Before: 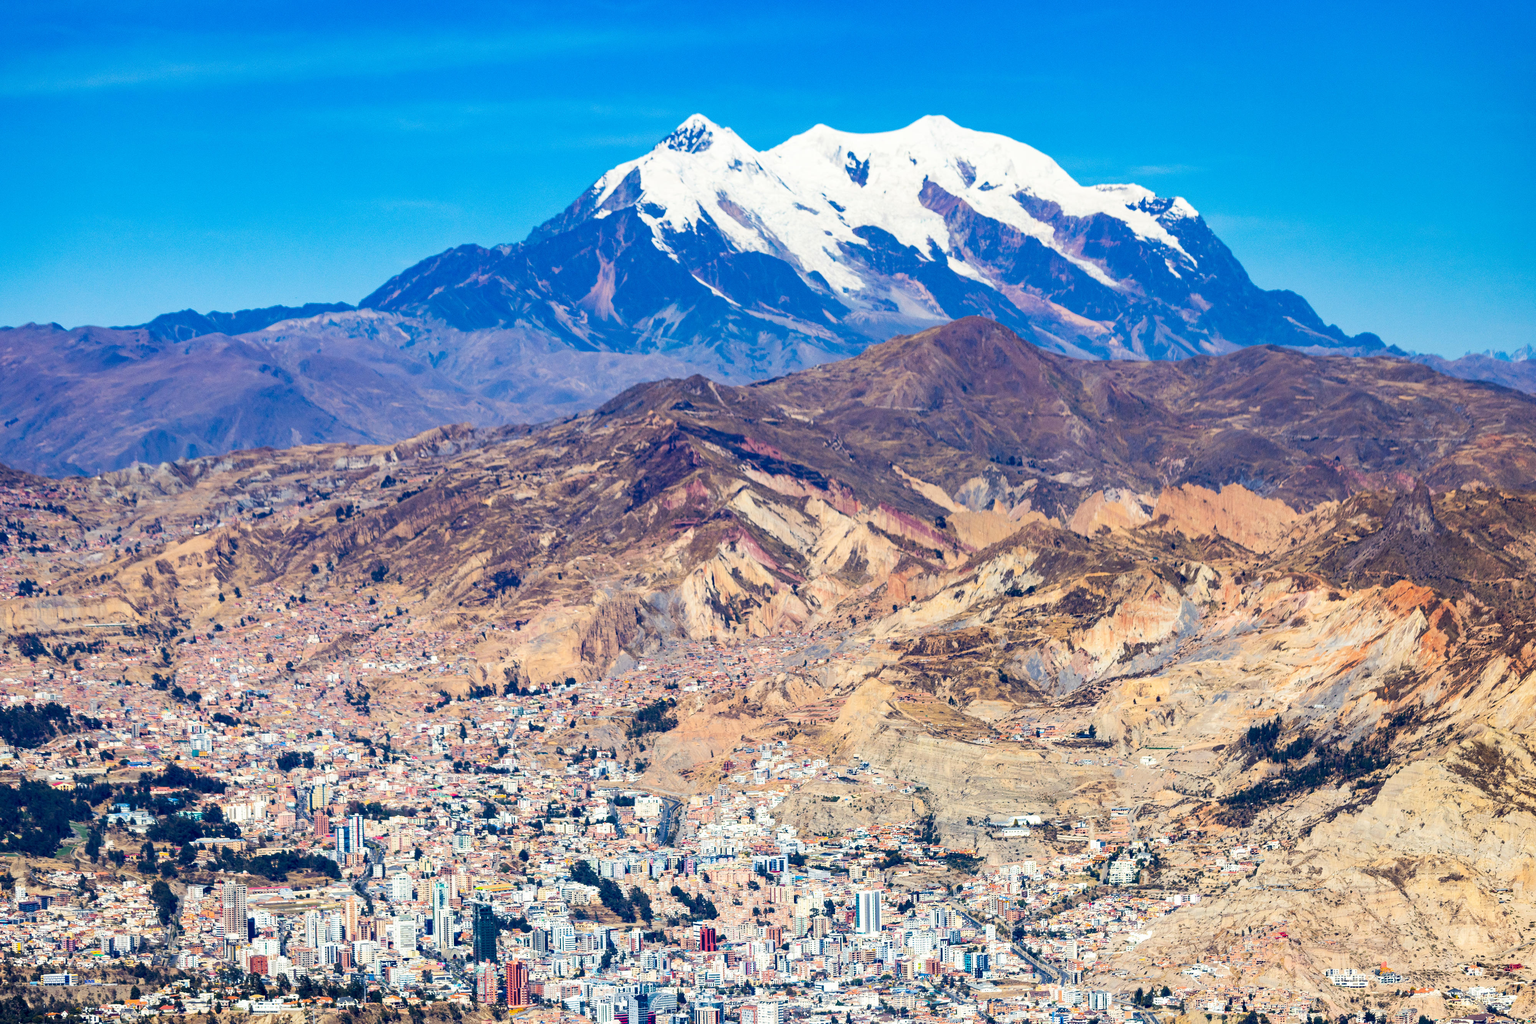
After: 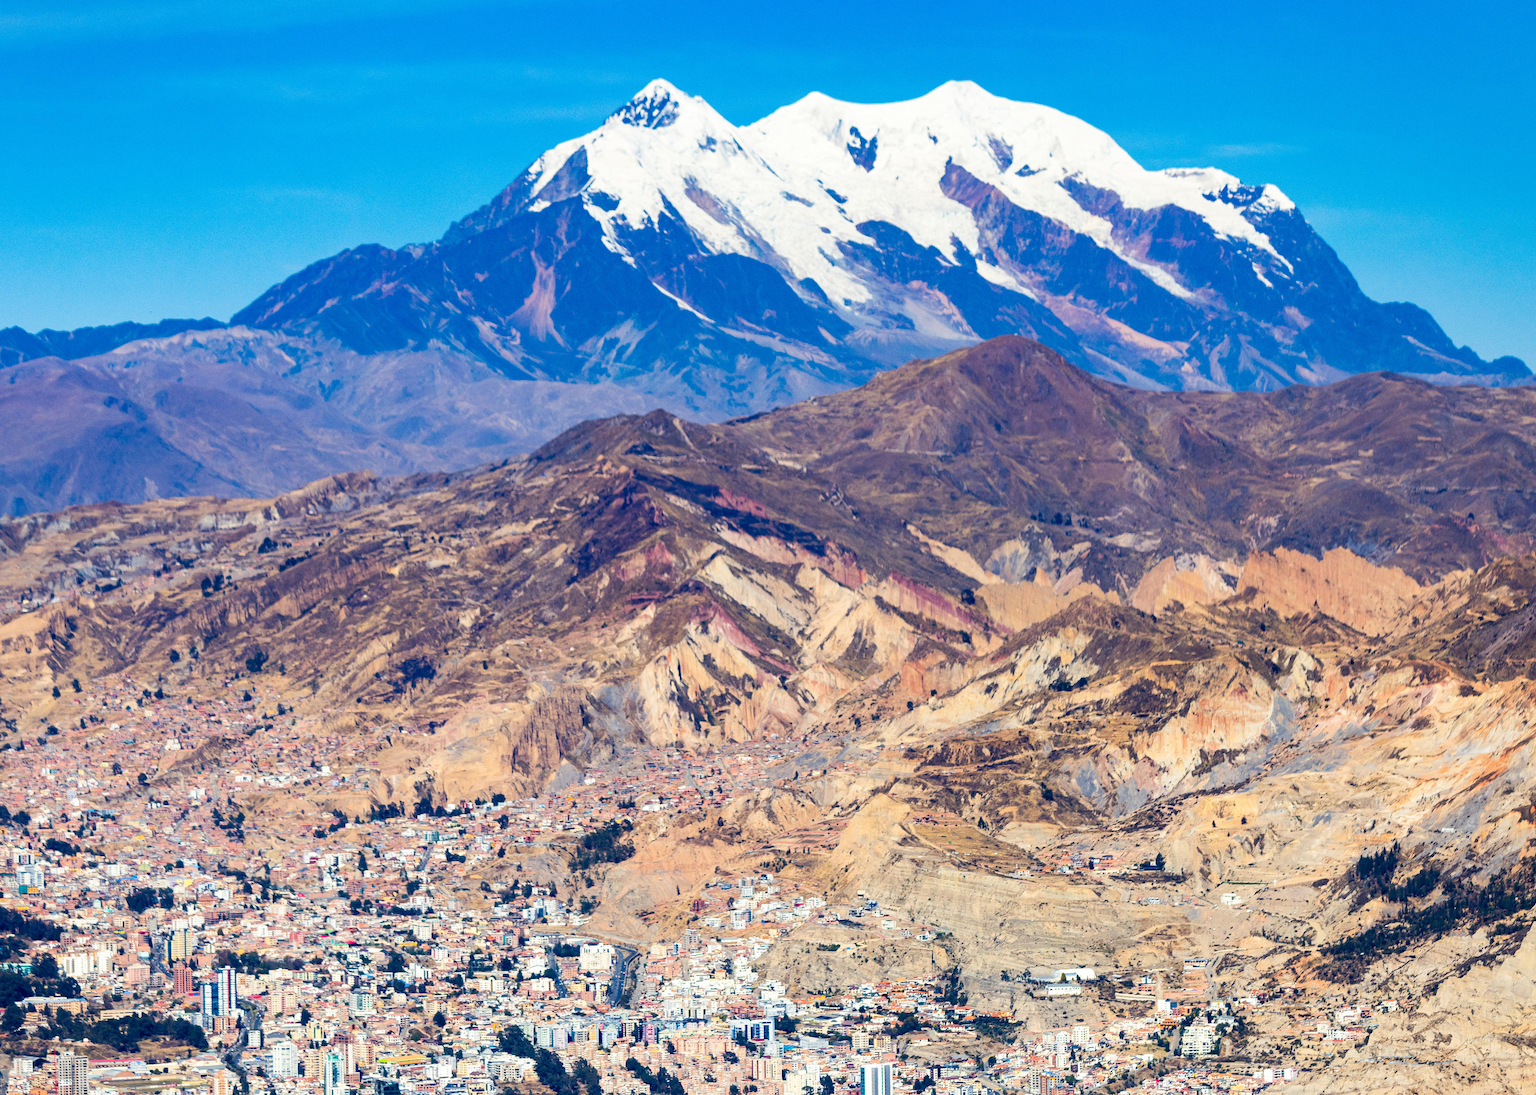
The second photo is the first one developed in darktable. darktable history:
crop: left 11.554%, top 5.097%, right 9.554%, bottom 10.522%
